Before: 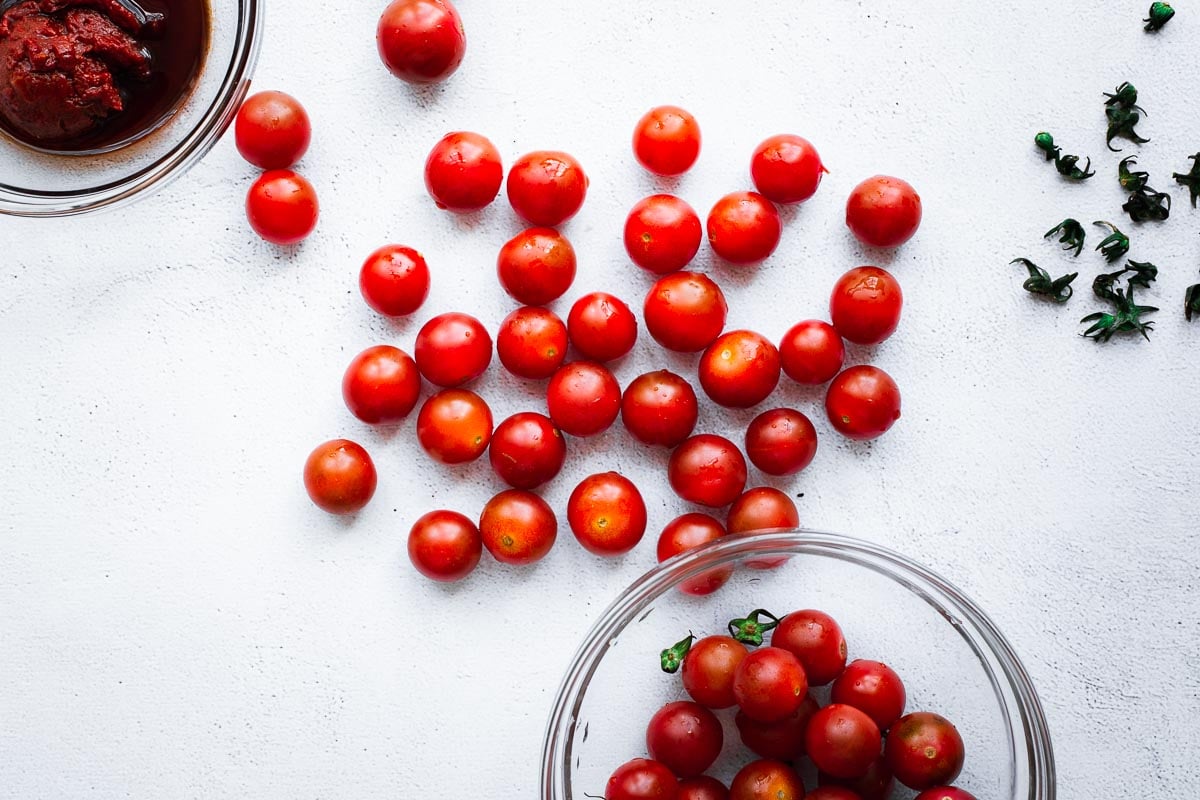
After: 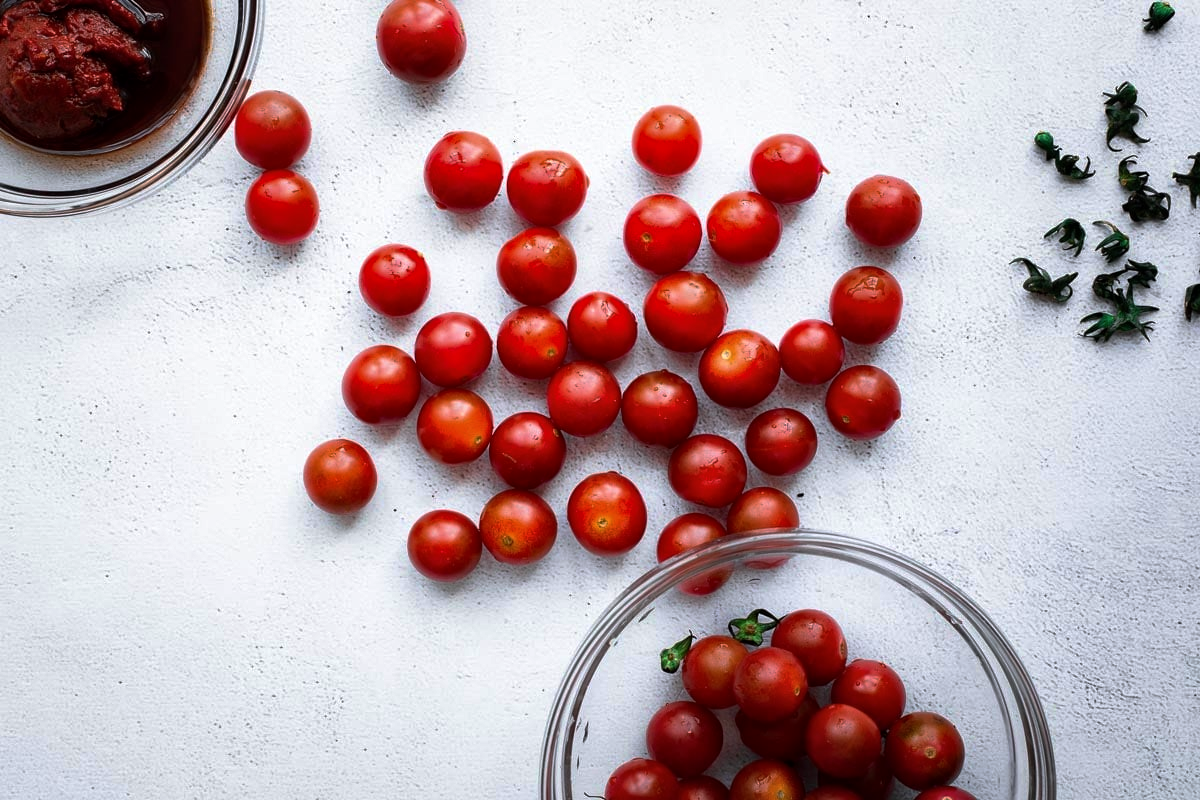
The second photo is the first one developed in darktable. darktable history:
local contrast: mode bilateral grid, contrast 20, coarseness 50, detail 120%, midtone range 0.2
base curve: curves: ch0 [(0, 0) (0.595, 0.418) (1, 1)], preserve colors none
